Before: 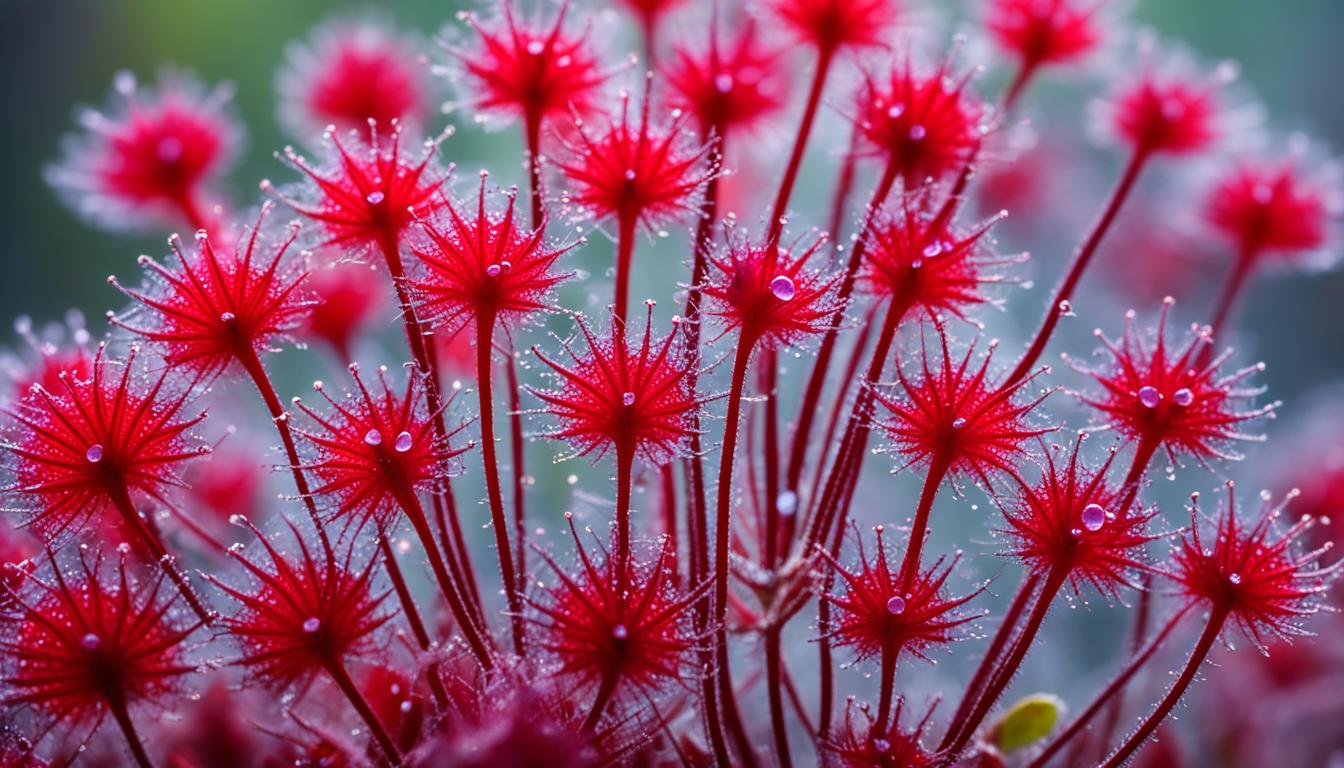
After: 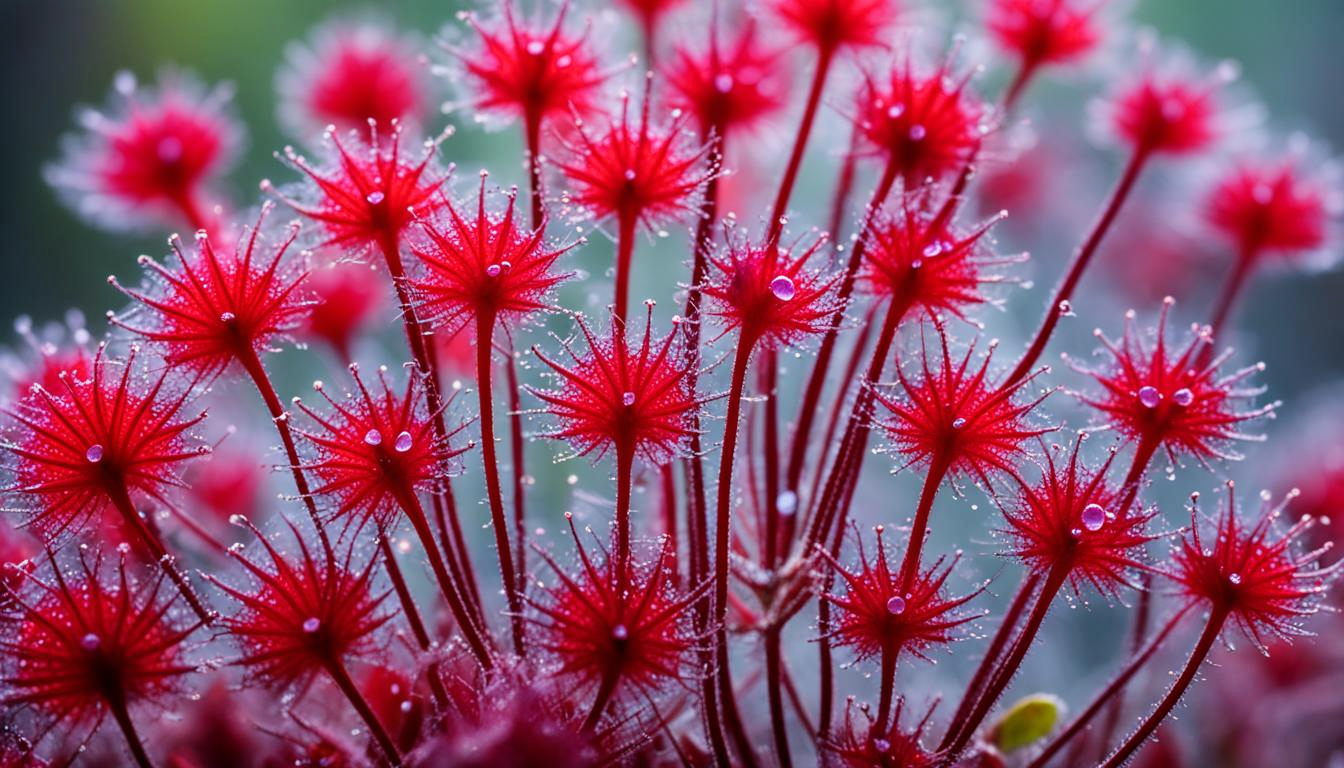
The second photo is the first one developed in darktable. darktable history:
filmic rgb: black relative exposure -12.8 EV, white relative exposure 2.8 EV, threshold 3 EV, target black luminance 0%, hardness 8.54, latitude 70.41%, contrast 1.133, shadows ↔ highlights balance -0.395%, color science v4 (2020), enable highlight reconstruction true
